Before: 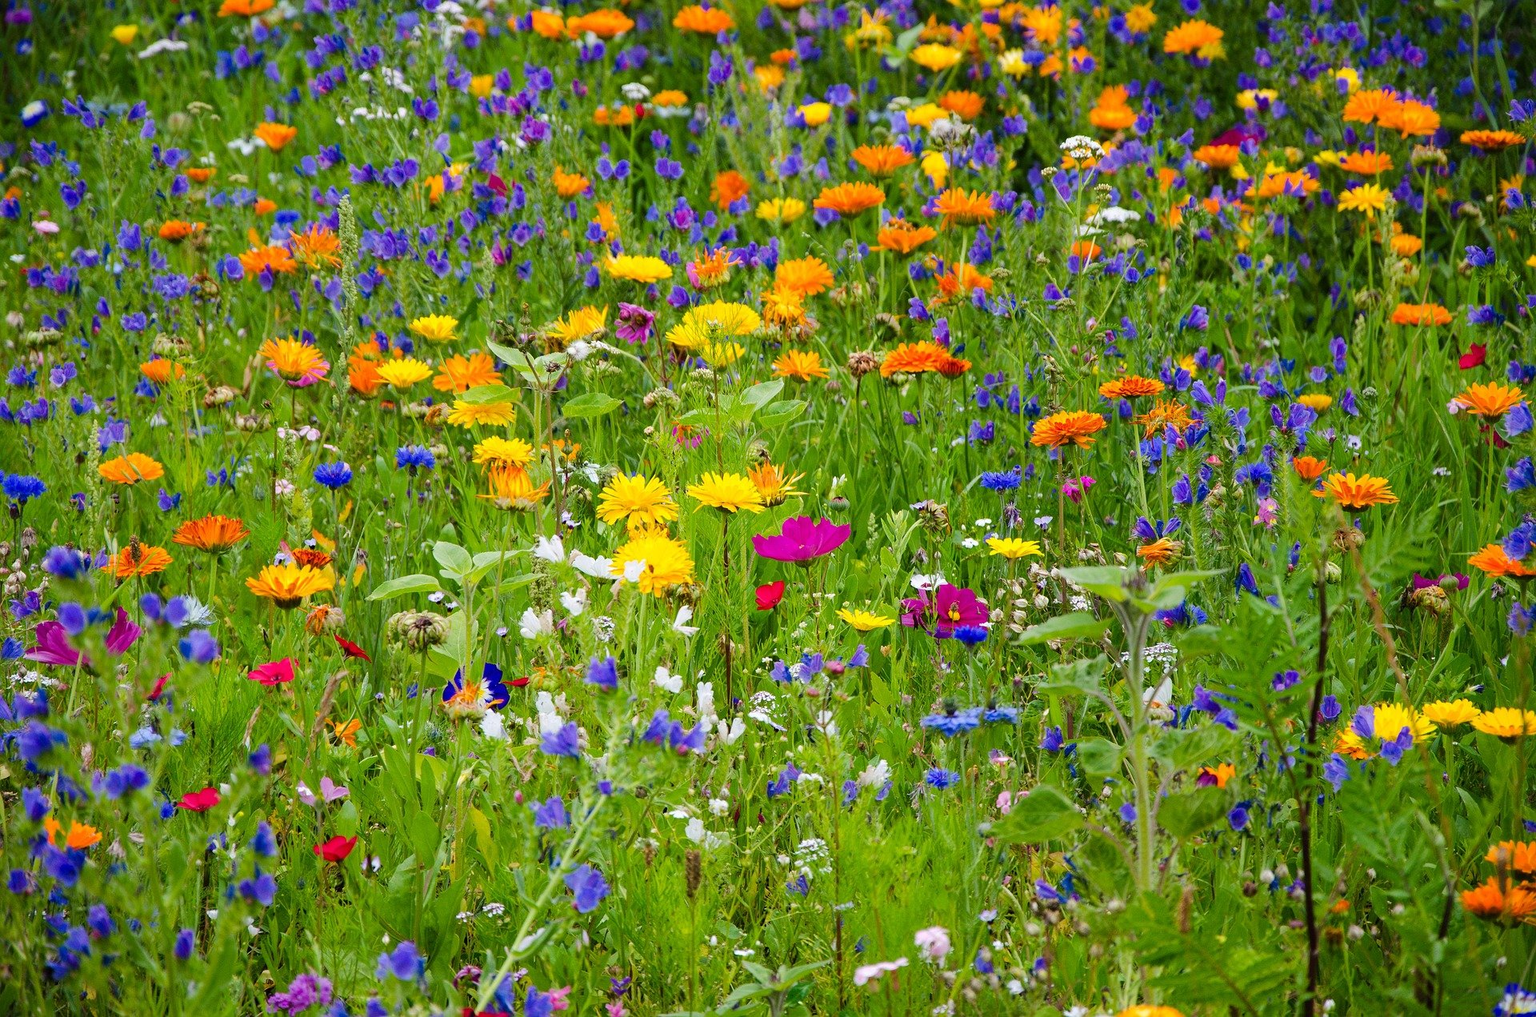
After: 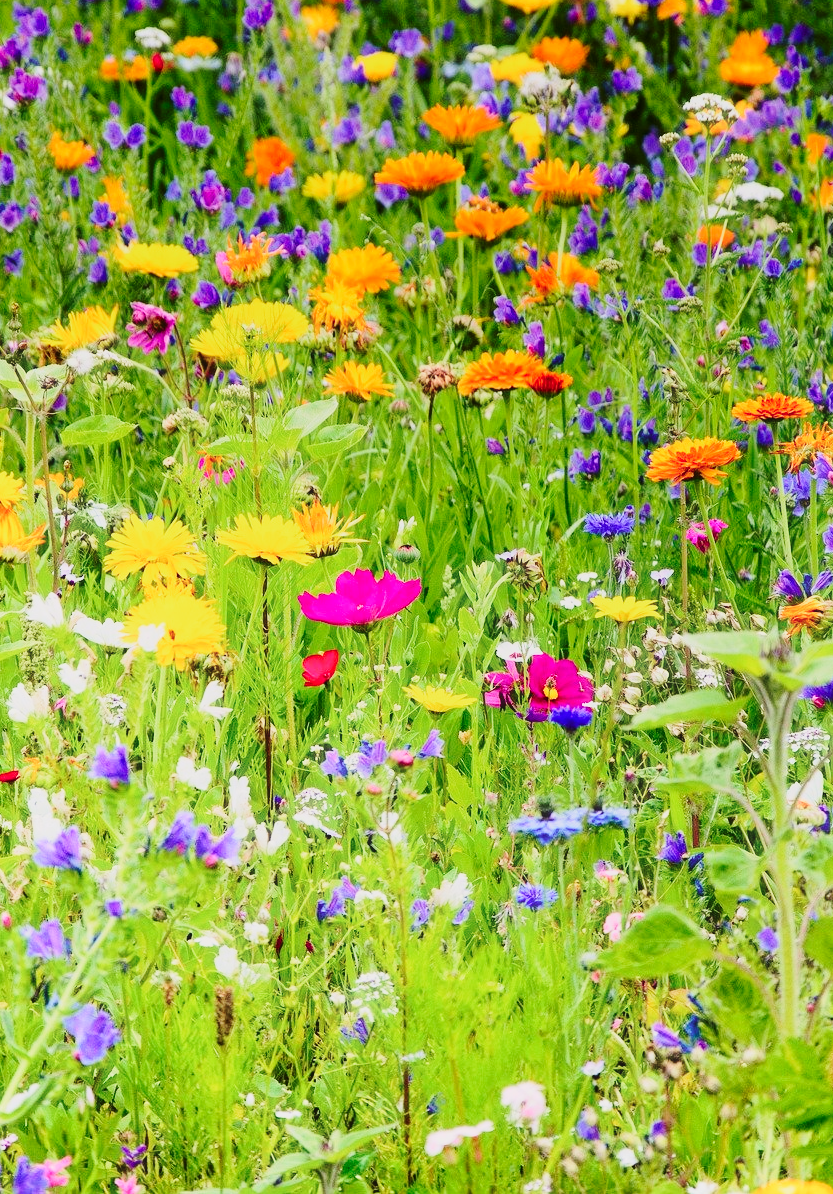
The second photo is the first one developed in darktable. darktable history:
graduated density: on, module defaults
base curve: curves: ch0 [(0, 0) (0.028, 0.03) (0.121, 0.232) (0.46, 0.748) (0.859, 0.968) (1, 1)], preserve colors none
crop: left 33.452%, top 6.025%, right 23.155%
tone curve: curves: ch0 [(0, 0) (0.091, 0.074) (0.184, 0.168) (0.491, 0.519) (0.748, 0.765) (1, 0.919)]; ch1 [(0, 0) (0.179, 0.173) (0.322, 0.32) (0.424, 0.424) (0.502, 0.504) (0.56, 0.578) (0.631, 0.667) (0.777, 0.806) (1, 1)]; ch2 [(0, 0) (0.434, 0.447) (0.483, 0.487) (0.547, 0.564) (0.676, 0.673) (1, 1)], color space Lab, independent channels, preserve colors none
haze removal: strength -0.1, adaptive false
shadows and highlights: shadows 0, highlights 40
